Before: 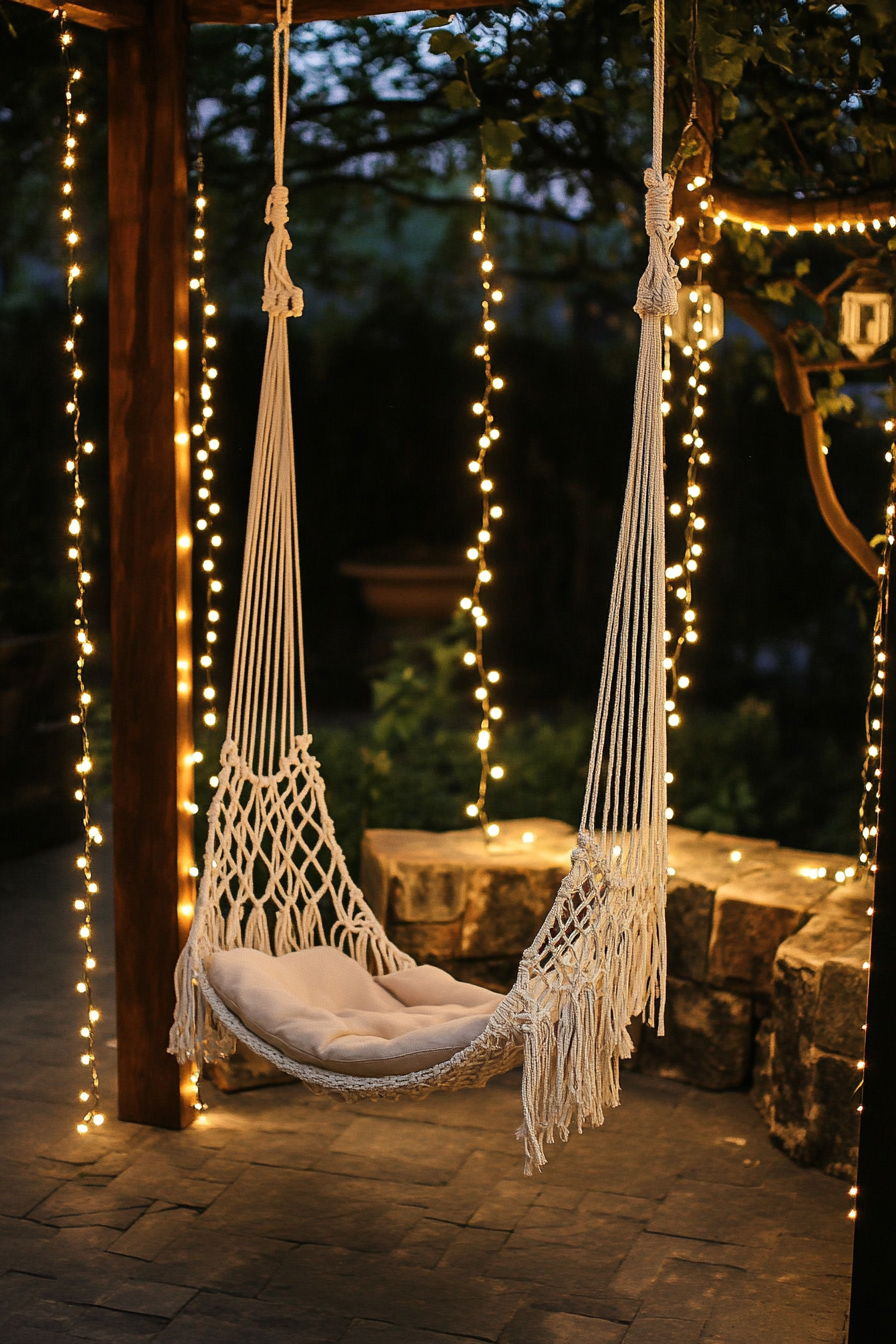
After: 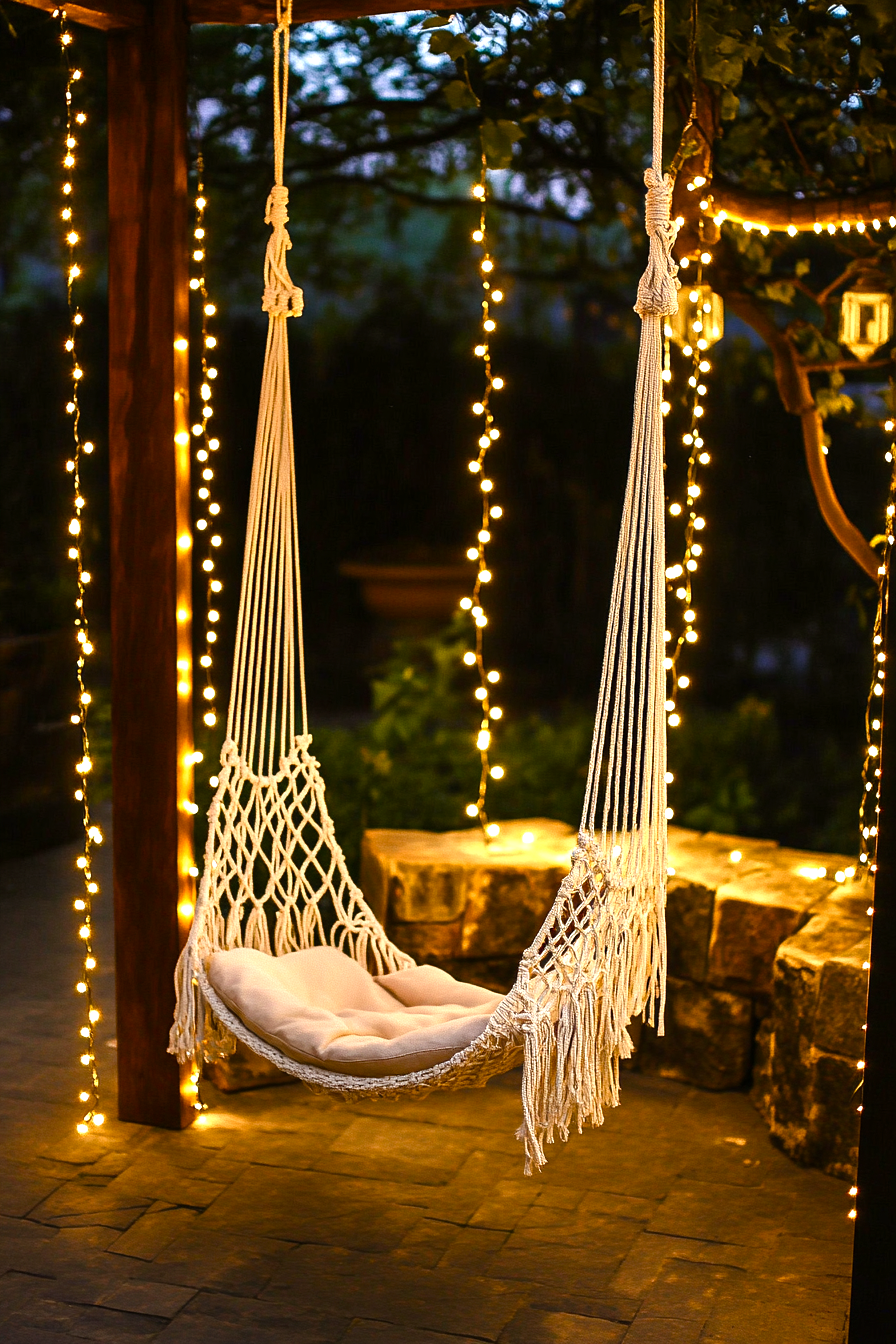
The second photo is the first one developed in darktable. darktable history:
color balance rgb: power › chroma 0.321%, power › hue 22.87°, perceptual saturation grading › global saturation 20%, perceptual saturation grading › highlights -25.016%, perceptual saturation grading › shadows 50.023%, perceptual brilliance grading › global brilliance 11.769%, perceptual brilliance grading › highlights 15.048%
